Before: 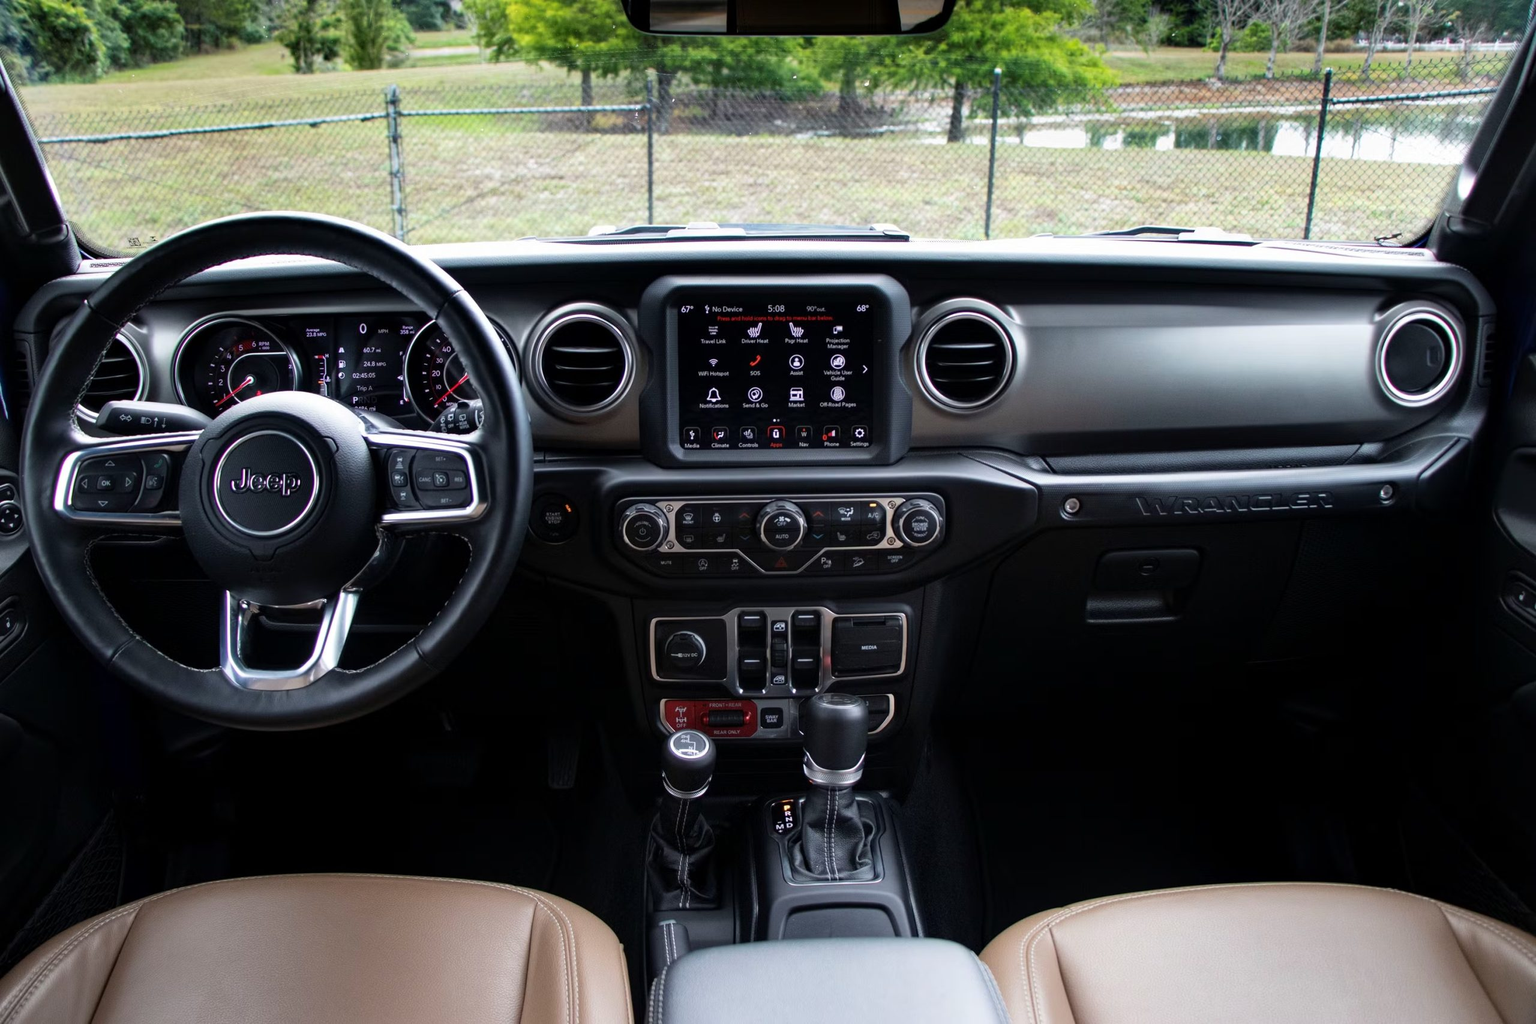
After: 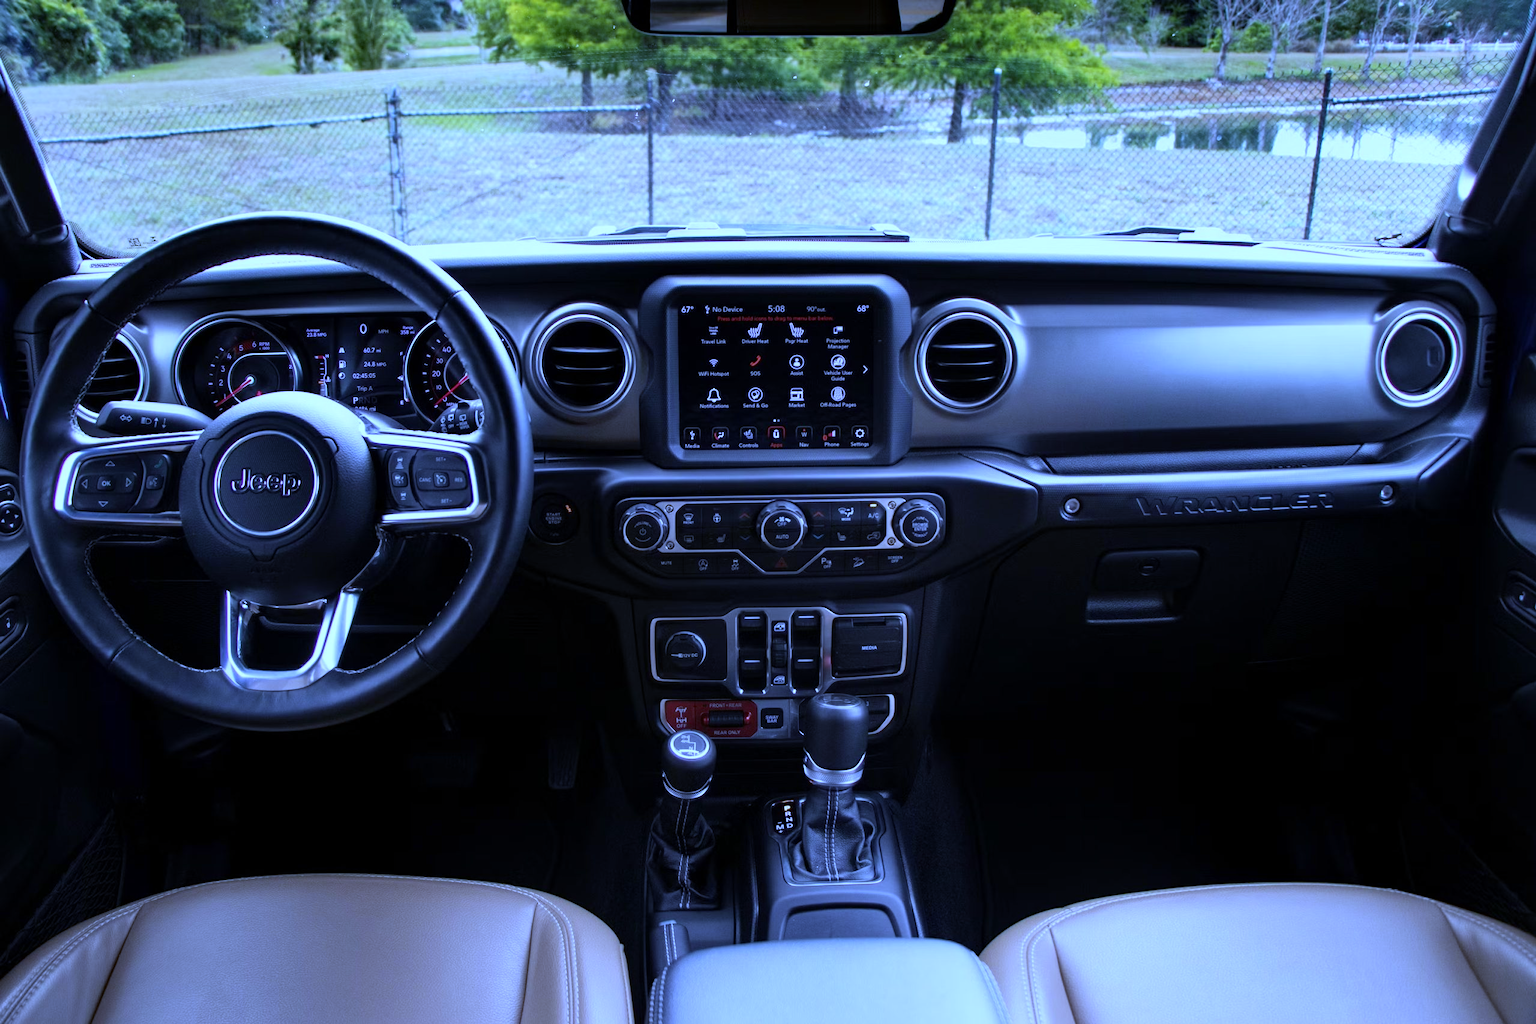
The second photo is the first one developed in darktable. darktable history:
contrast brightness saturation: contrast 0.01, saturation -0.05
white balance: red 0.766, blue 1.537
